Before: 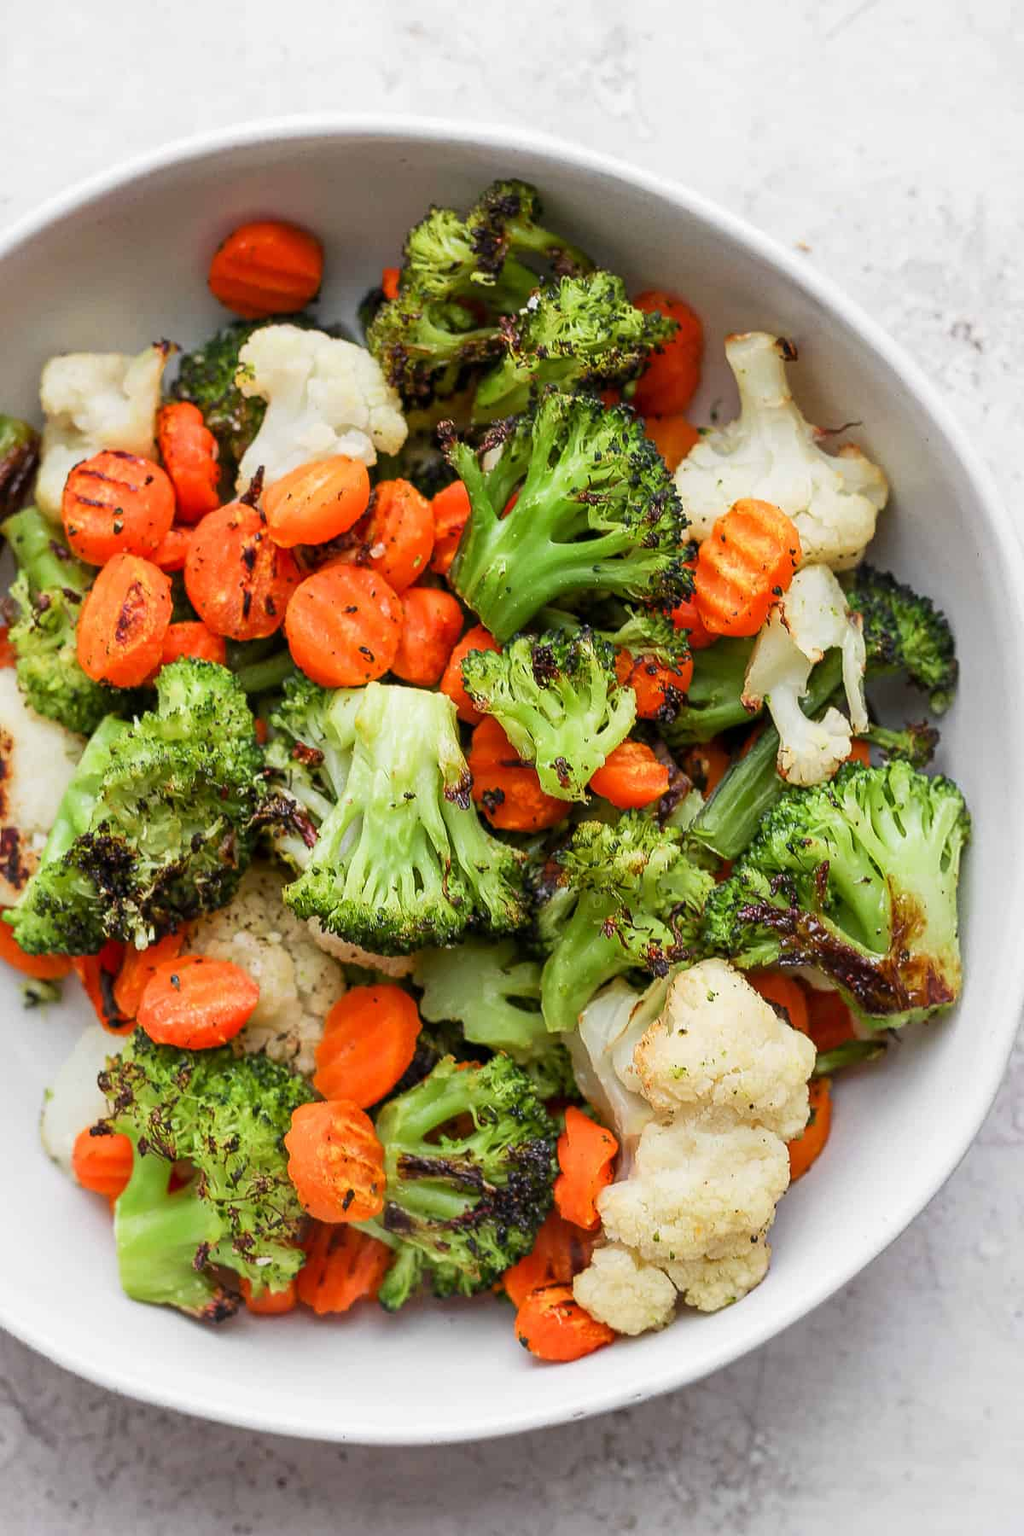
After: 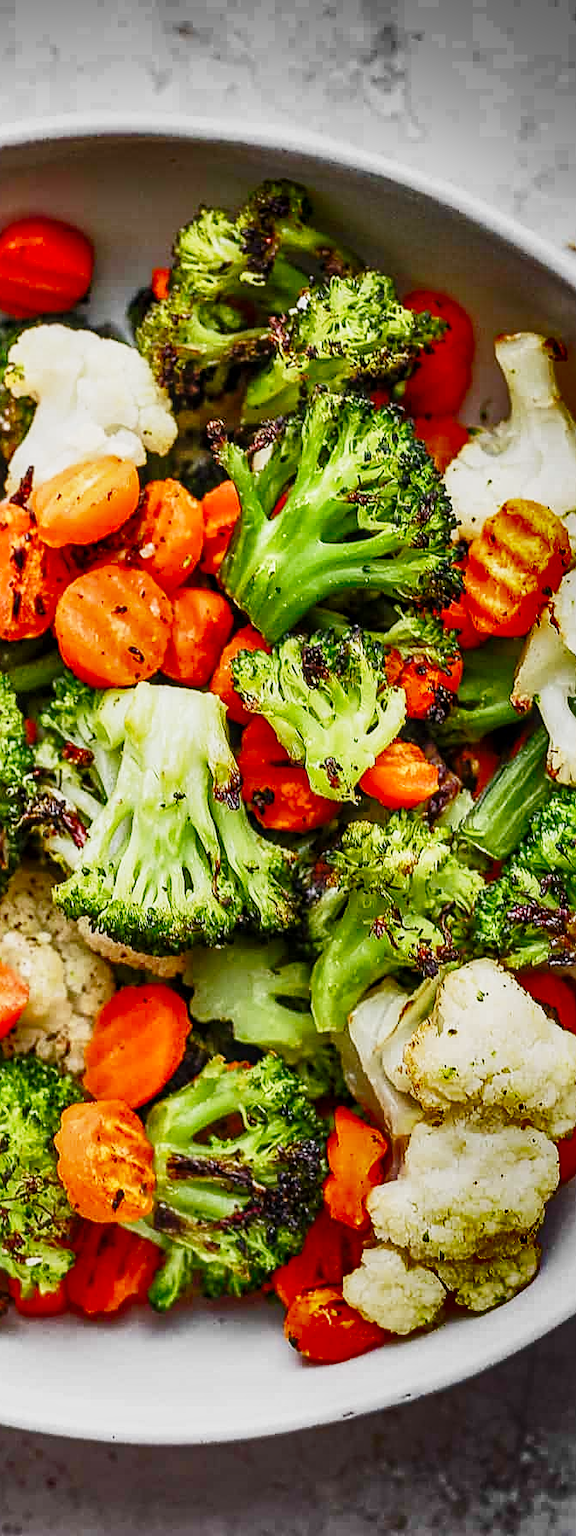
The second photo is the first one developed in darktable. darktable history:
sharpen: on, module defaults
exposure: compensate highlight preservation false
crop and rotate: left 22.516%, right 21.234%
shadows and highlights: radius 123.98, shadows 100, white point adjustment -3, highlights -100, highlights color adjustment 89.84%, soften with gaussian
local contrast: on, module defaults
base curve: curves: ch0 [(0, 0) (0.028, 0.03) (0.121, 0.232) (0.46, 0.748) (0.859, 0.968) (1, 1)], preserve colors none
